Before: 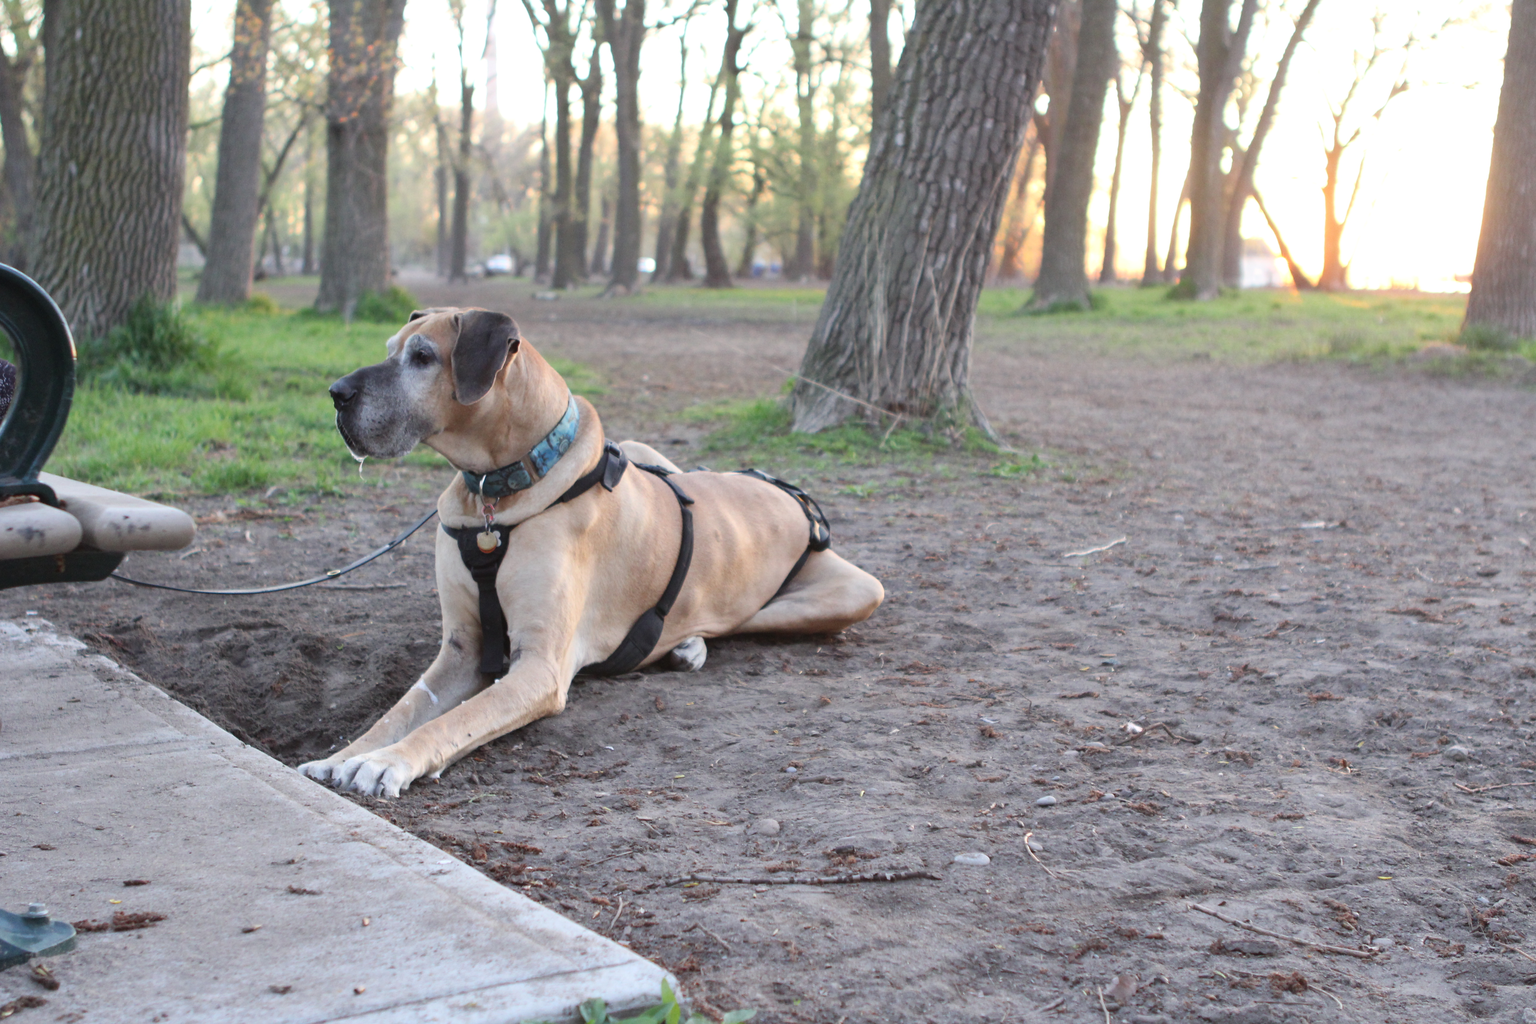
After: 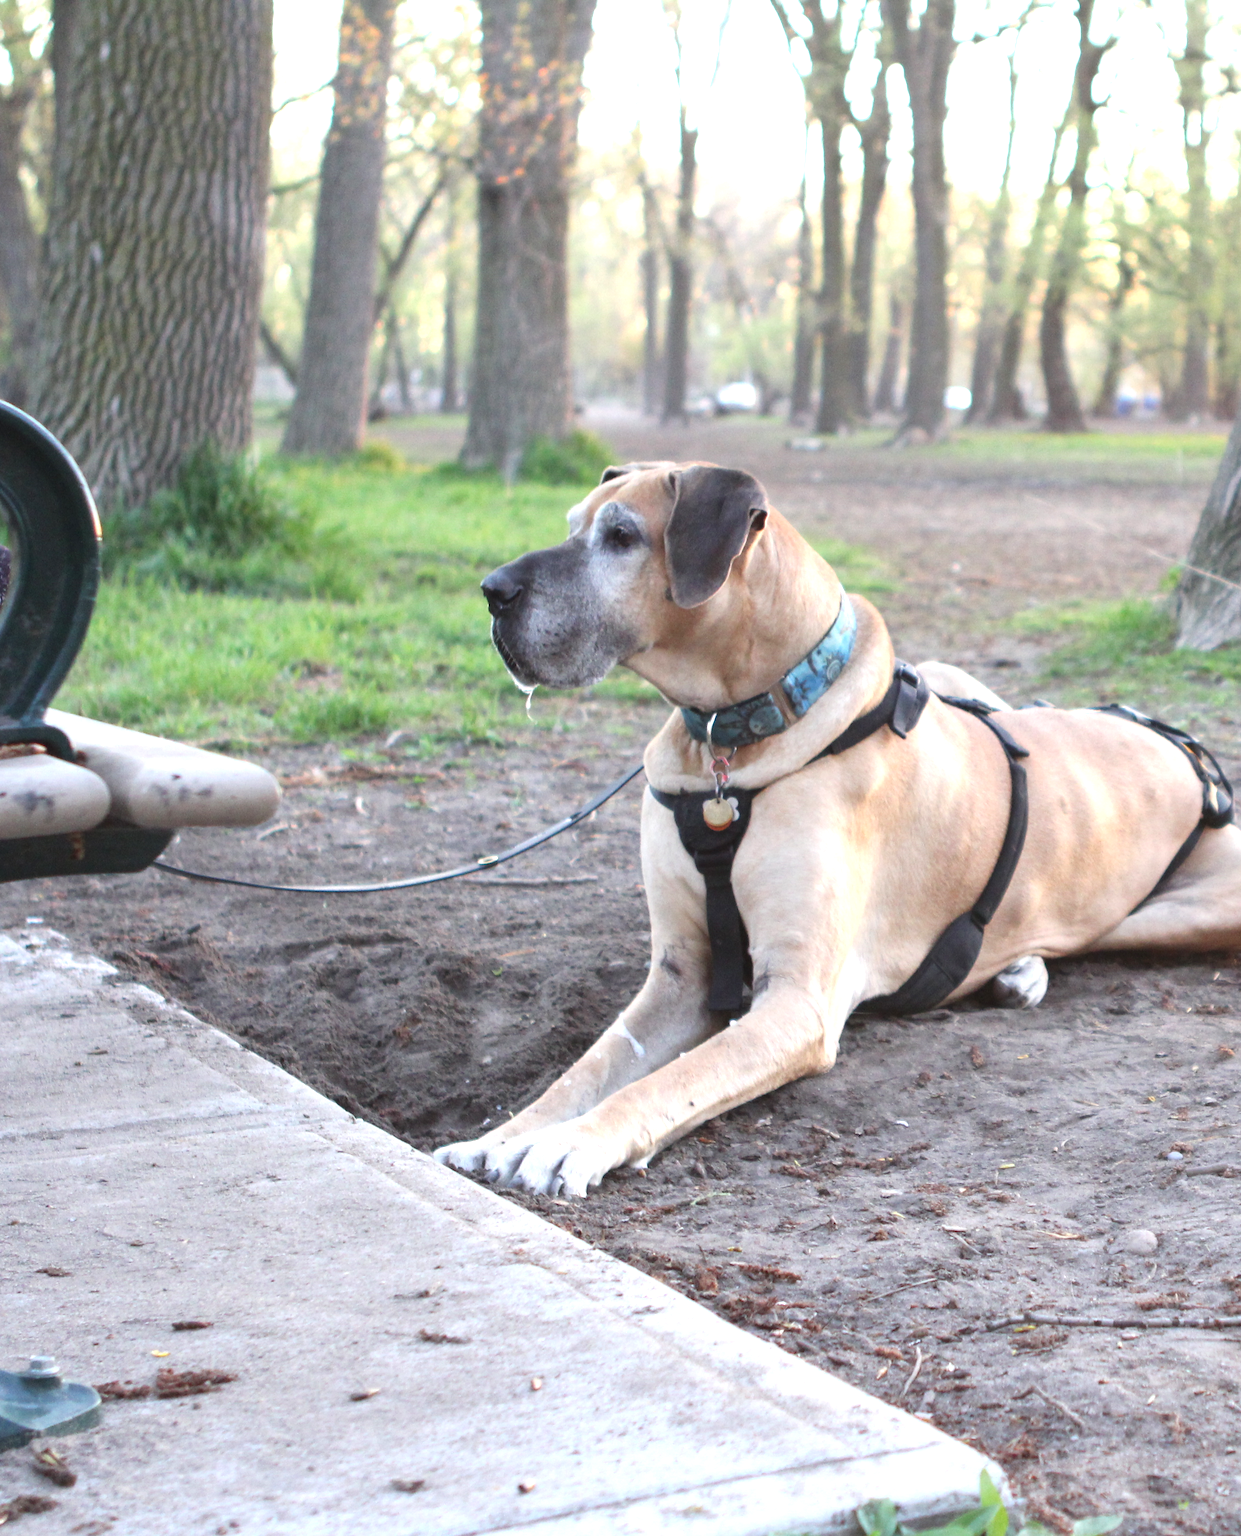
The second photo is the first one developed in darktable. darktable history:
exposure: exposure 0.74 EV, compensate highlight preservation false
crop: left 0.587%, right 45.588%, bottom 0.086%
